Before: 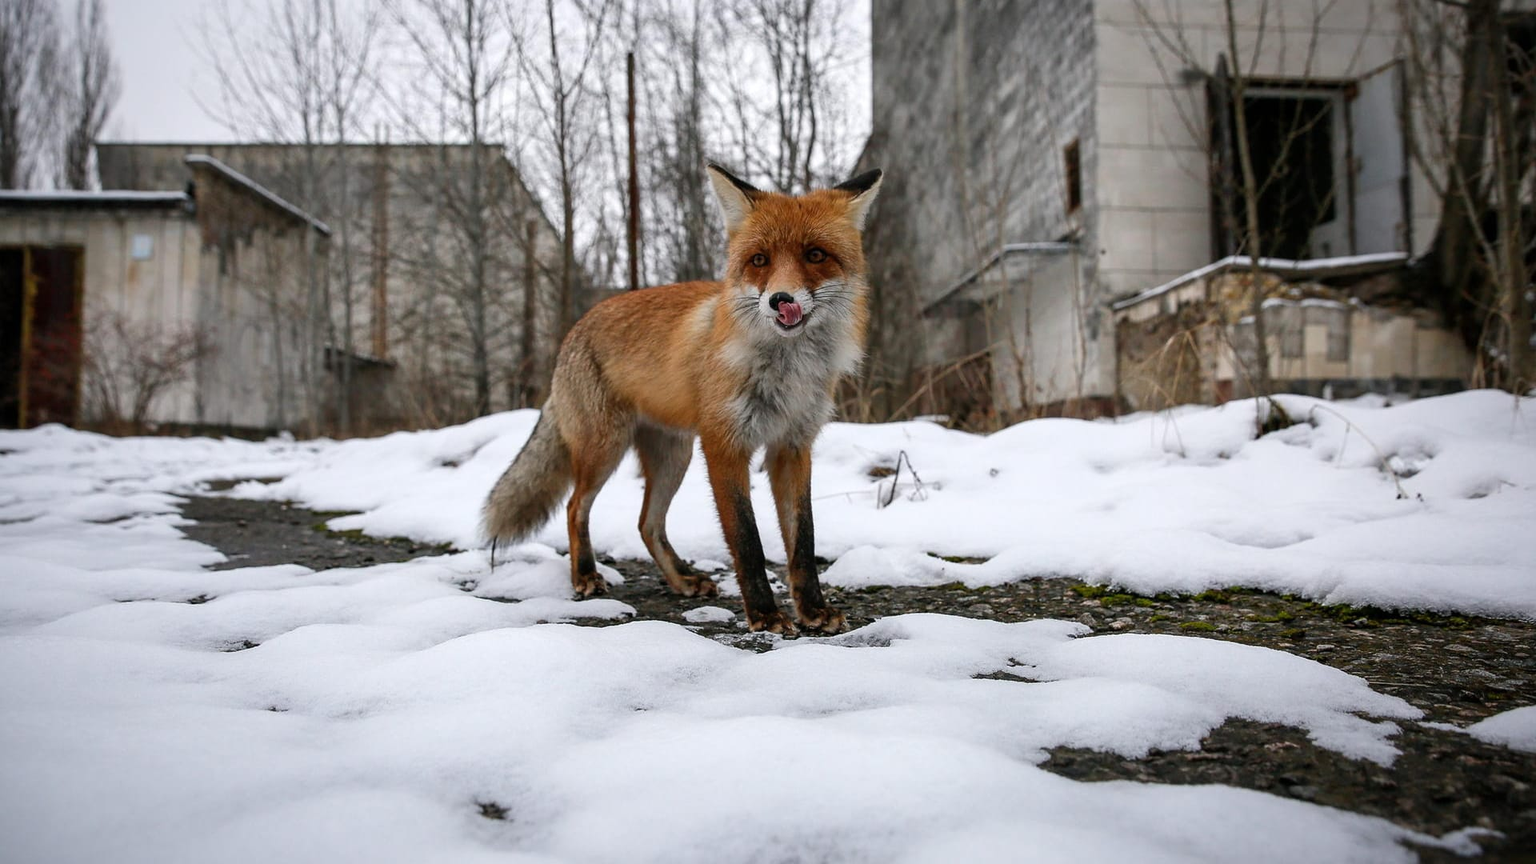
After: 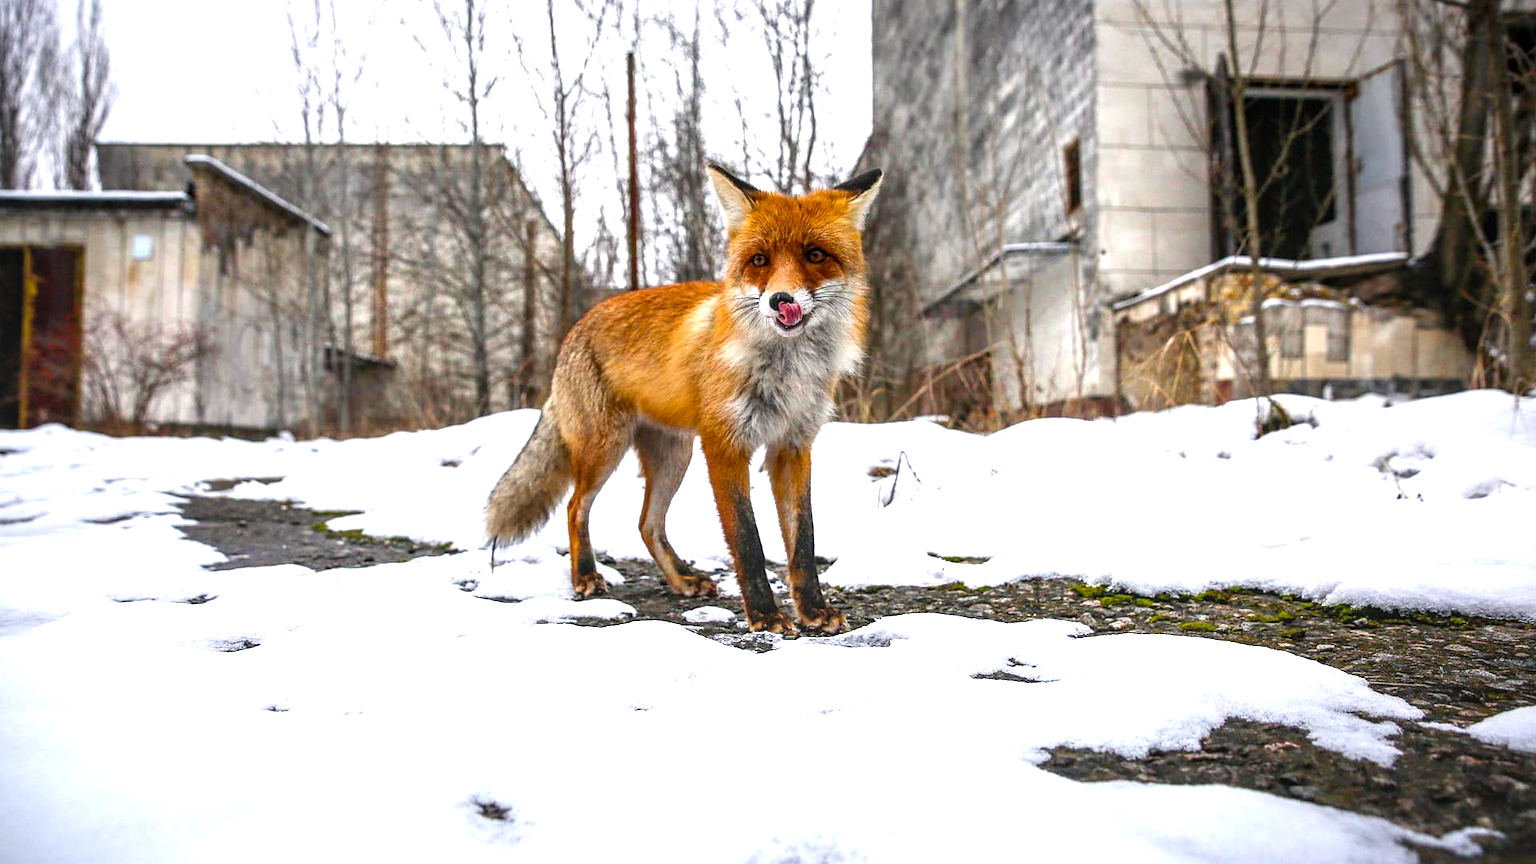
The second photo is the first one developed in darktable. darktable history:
color balance rgb: shadows lift › chroma 2.969%, shadows lift › hue 281.82°, perceptual saturation grading › global saturation 39.524%, perceptual brilliance grading › global brilliance 18.161%, global vibrance 9.185%
exposure: exposure 0.404 EV, compensate exposure bias true, compensate highlight preservation false
local contrast: on, module defaults
